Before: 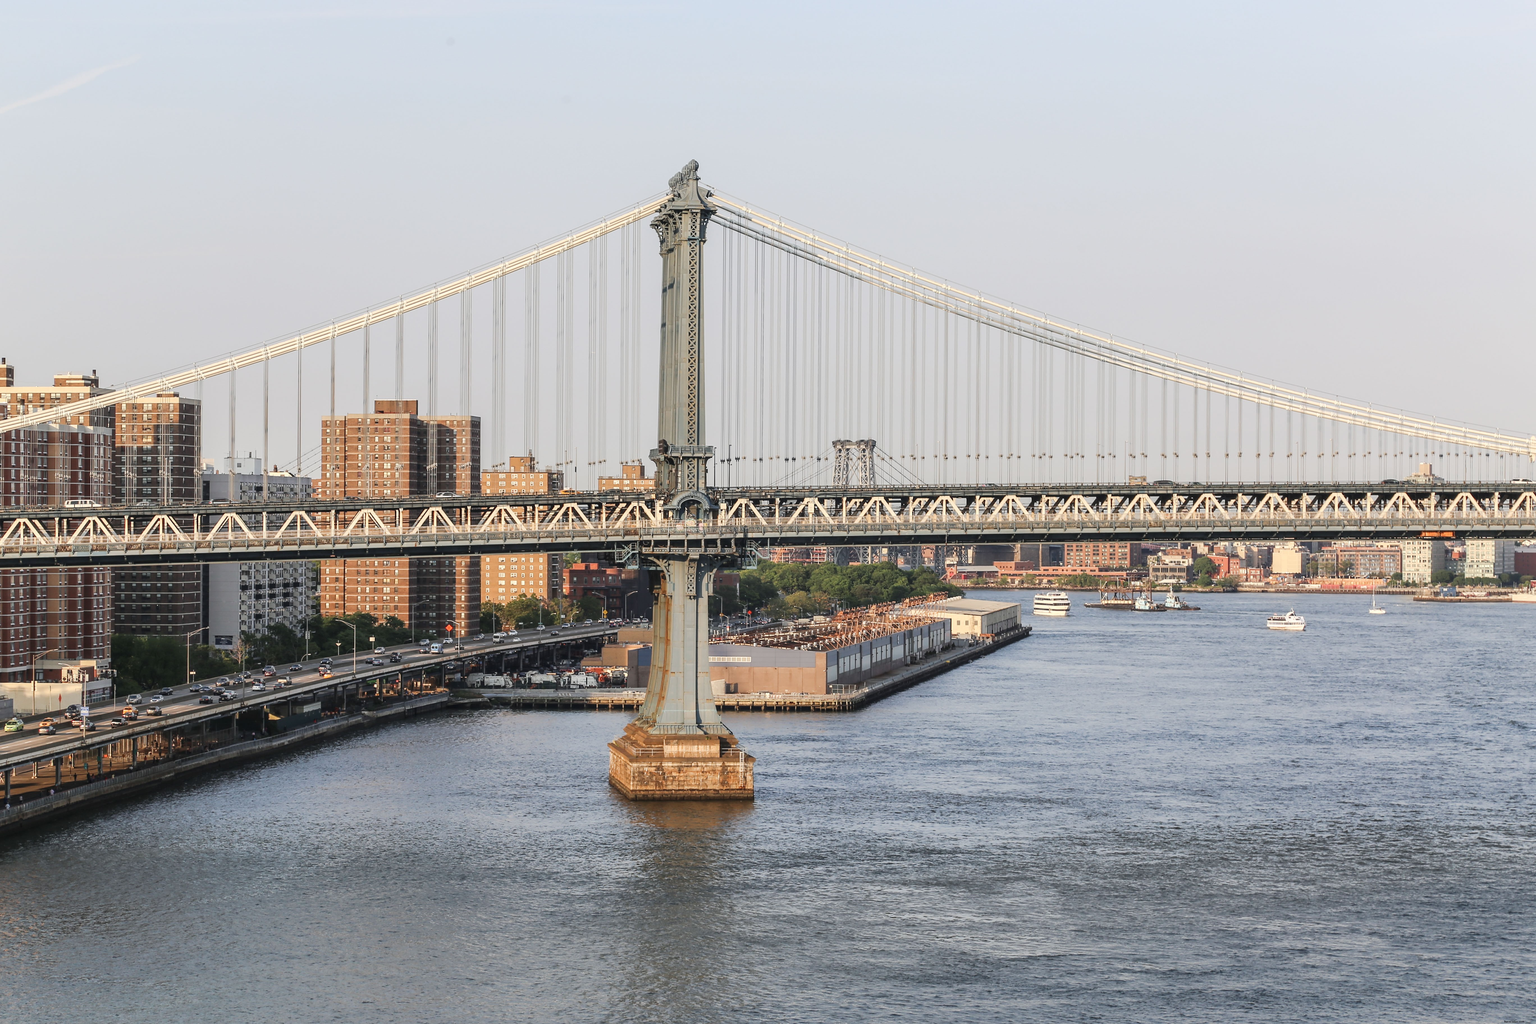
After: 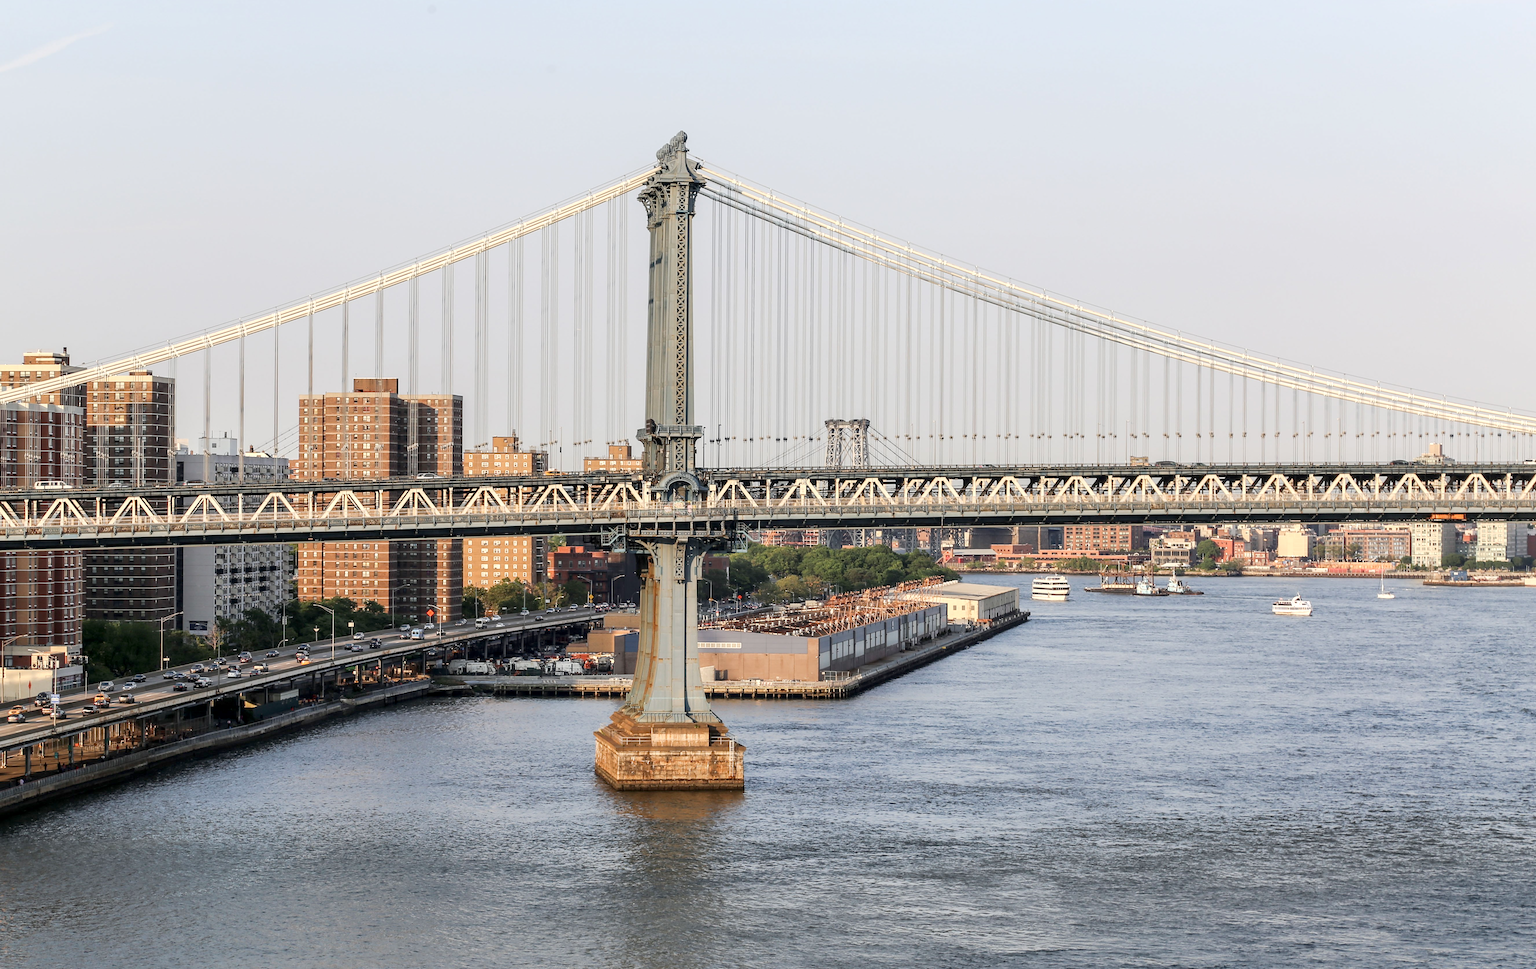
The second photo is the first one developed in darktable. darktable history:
crop: left 2.047%, top 3.218%, right 0.815%, bottom 4.827%
exposure: black level correction 0.007, exposure 0.155 EV, compensate highlight preservation false
